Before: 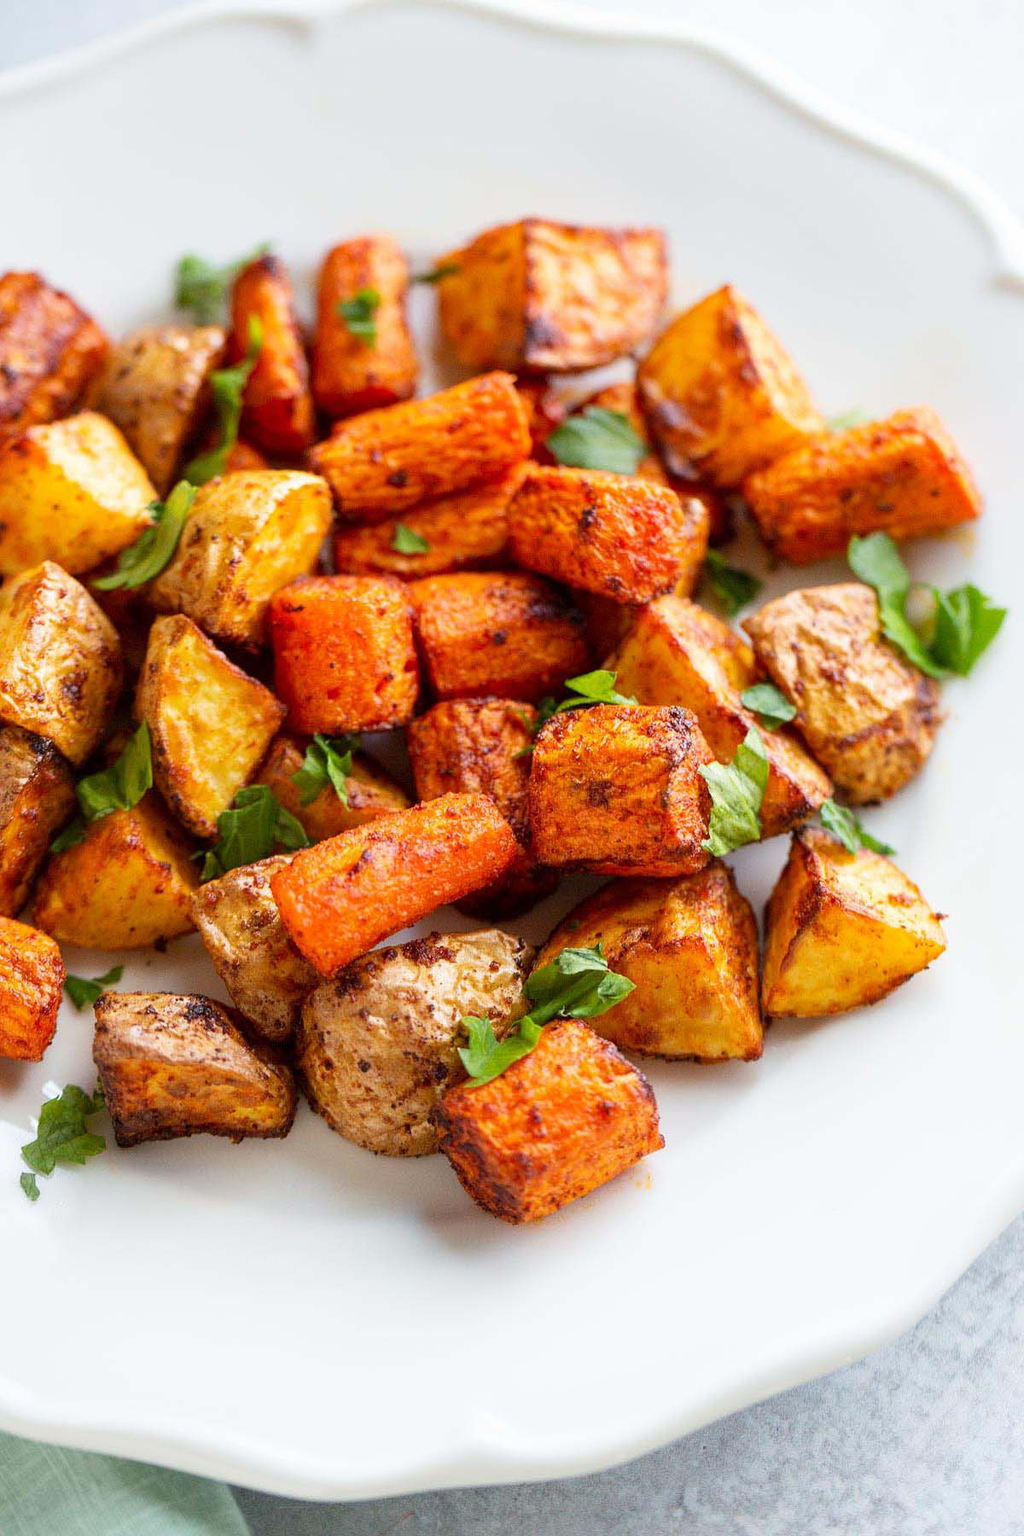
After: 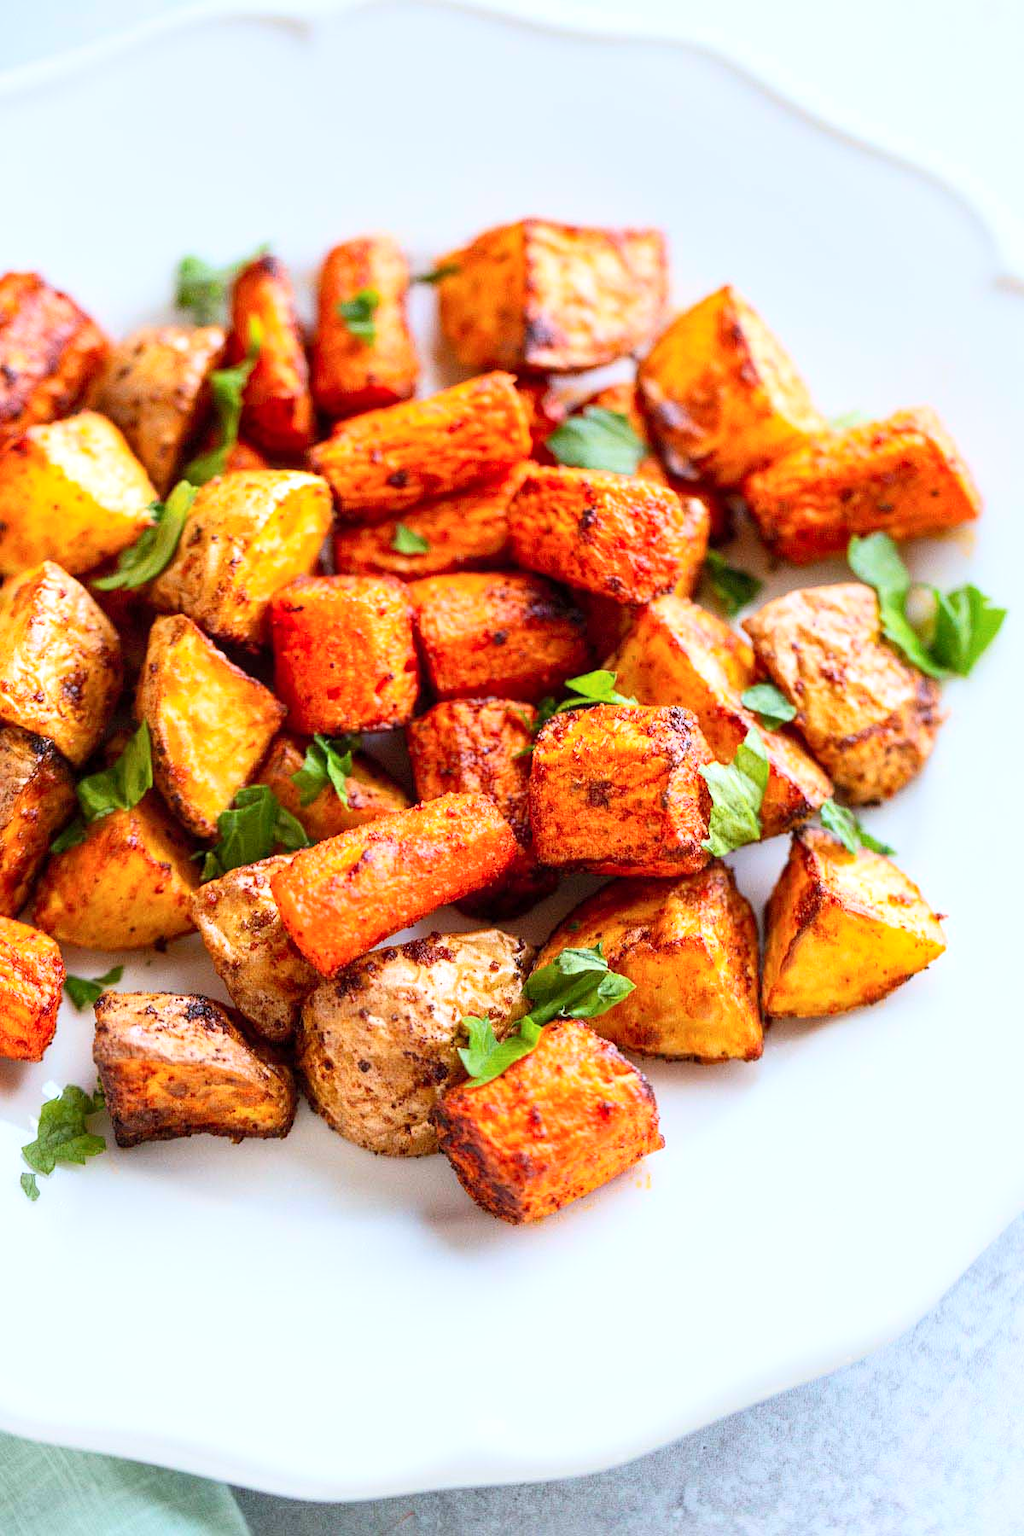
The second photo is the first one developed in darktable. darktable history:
contrast brightness saturation: contrast 0.203, brightness 0.165, saturation 0.221
local contrast: highlights 103%, shadows 98%, detail 119%, midtone range 0.2
color correction: highlights a* -0.802, highlights b* -9.27
